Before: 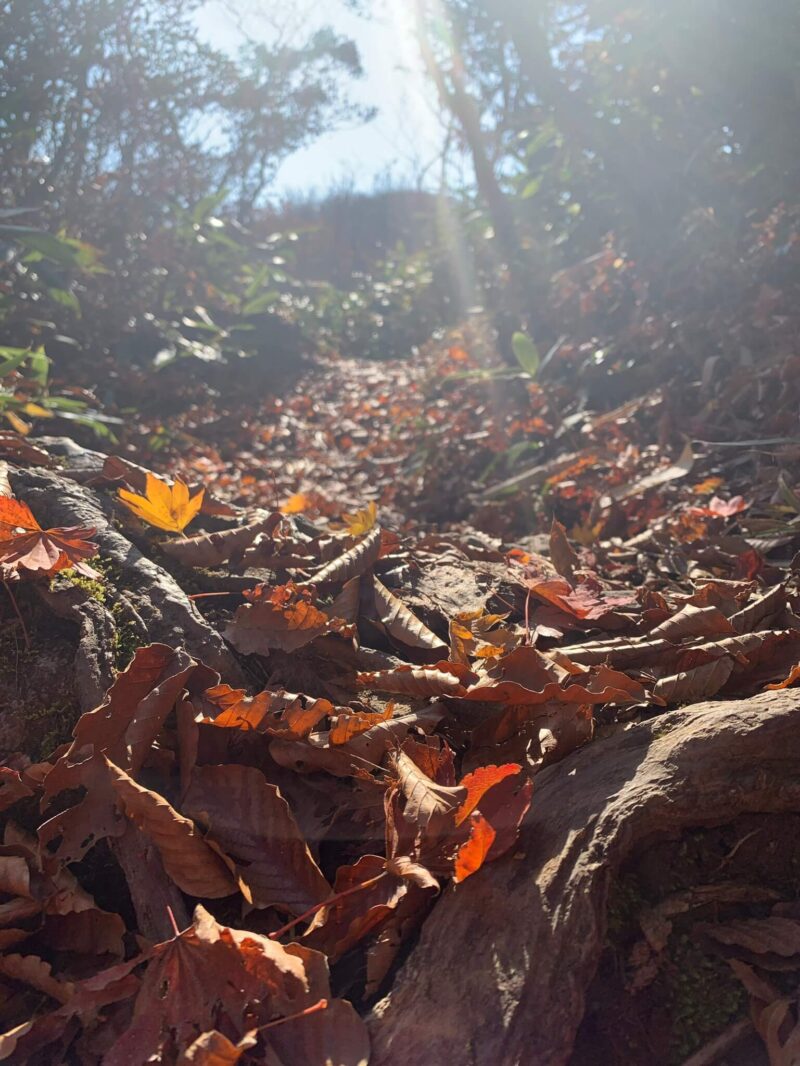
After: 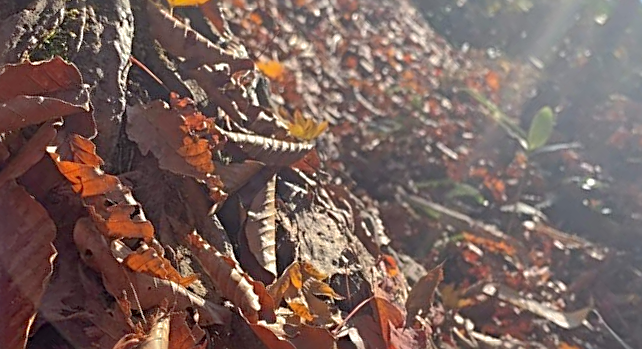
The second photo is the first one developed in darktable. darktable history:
crop and rotate: angle -45.78°, top 16.3%, right 0.838%, bottom 11.76%
sharpen: radius 2.816, amount 0.726
color zones: mix -132.14%
shadows and highlights: on, module defaults
